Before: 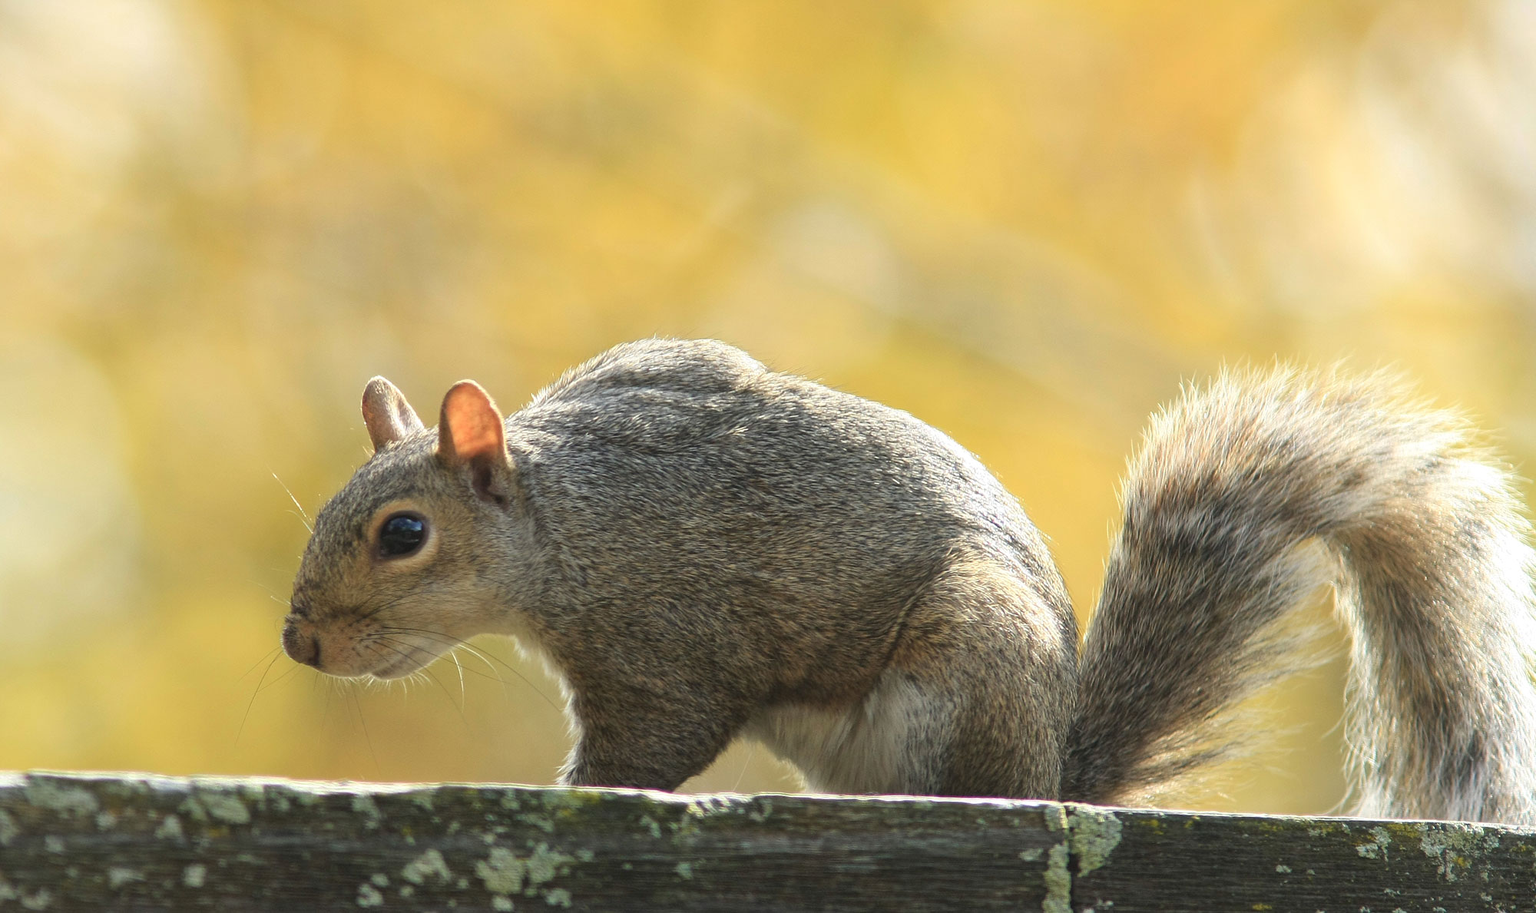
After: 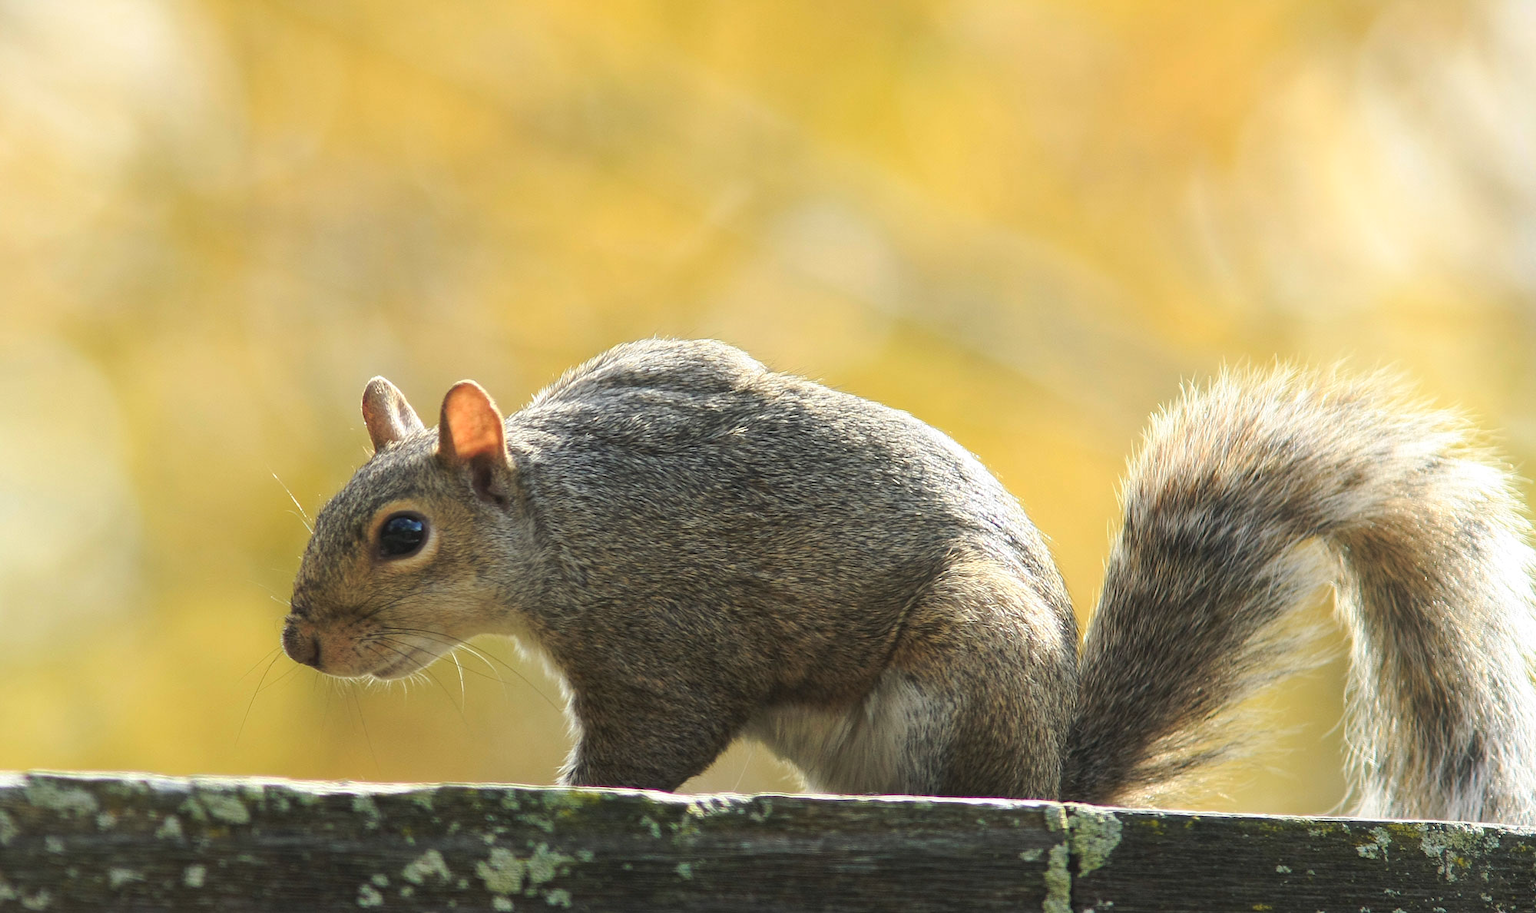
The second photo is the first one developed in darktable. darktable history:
tone curve: curves: ch0 [(0, 0) (0.003, 0.003) (0.011, 0.01) (0.025, 0.023) (0.044, 0.041) (0.069, 0.064) (0.1, 0.092) (0.136, 0.125) (0.177, 0.163) (0.224, 0.207) (0.277, 0.255) (0.335, 0.309) (0.399, 0.375) (0.468, 0.459) (0.543, 0.548) (0.623, 0.629) (0.709, 0.716) (0.801, 0.808) (0.898, 0.911) (1, 1)], preserve colors none
